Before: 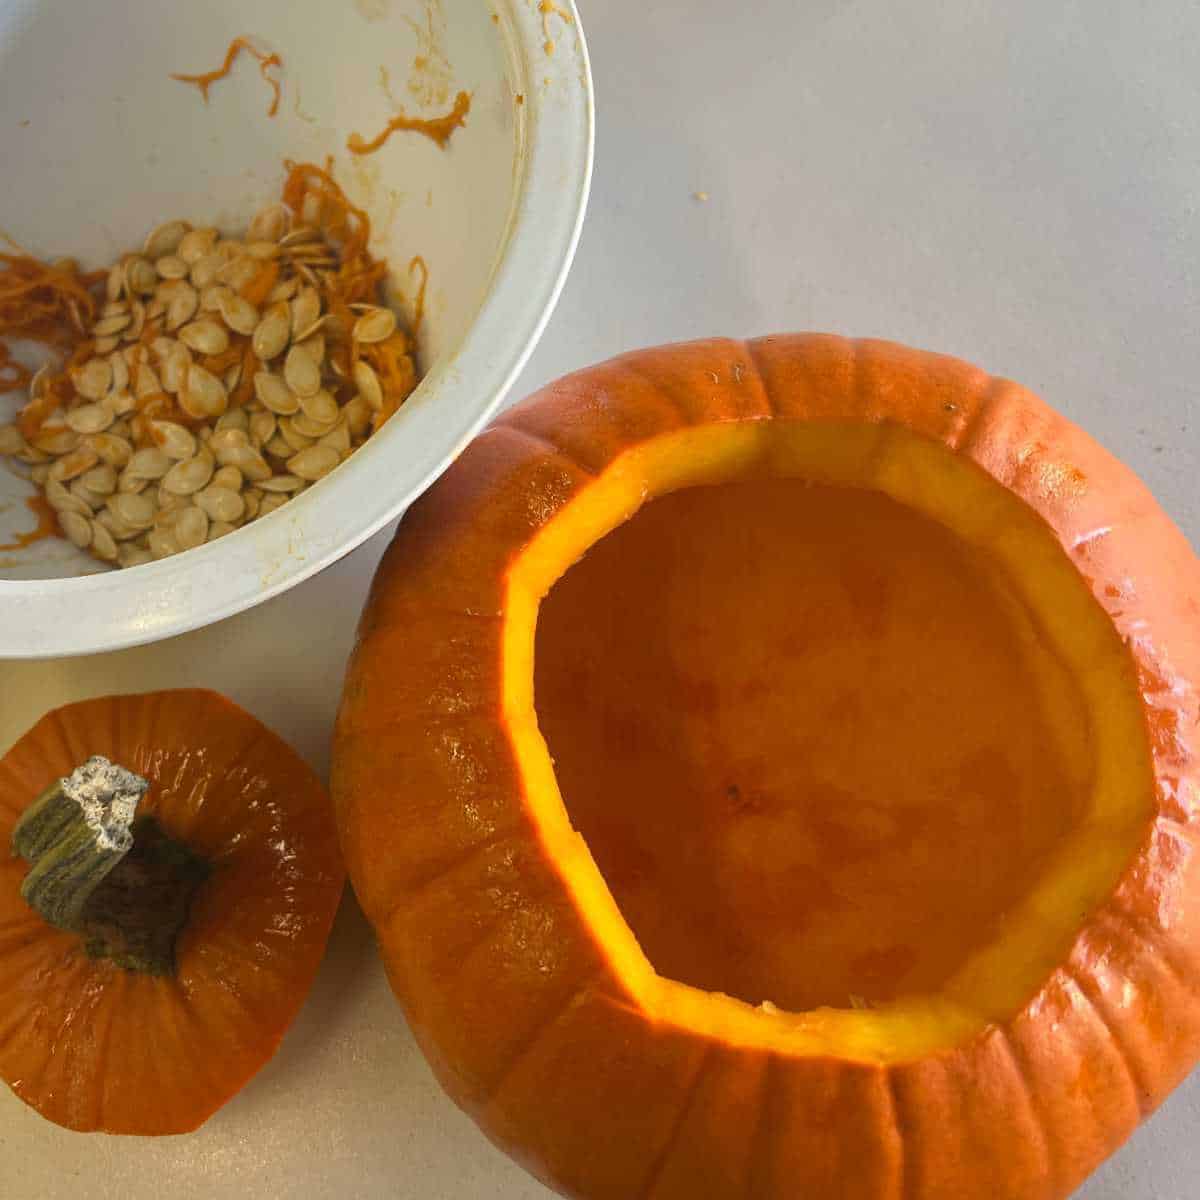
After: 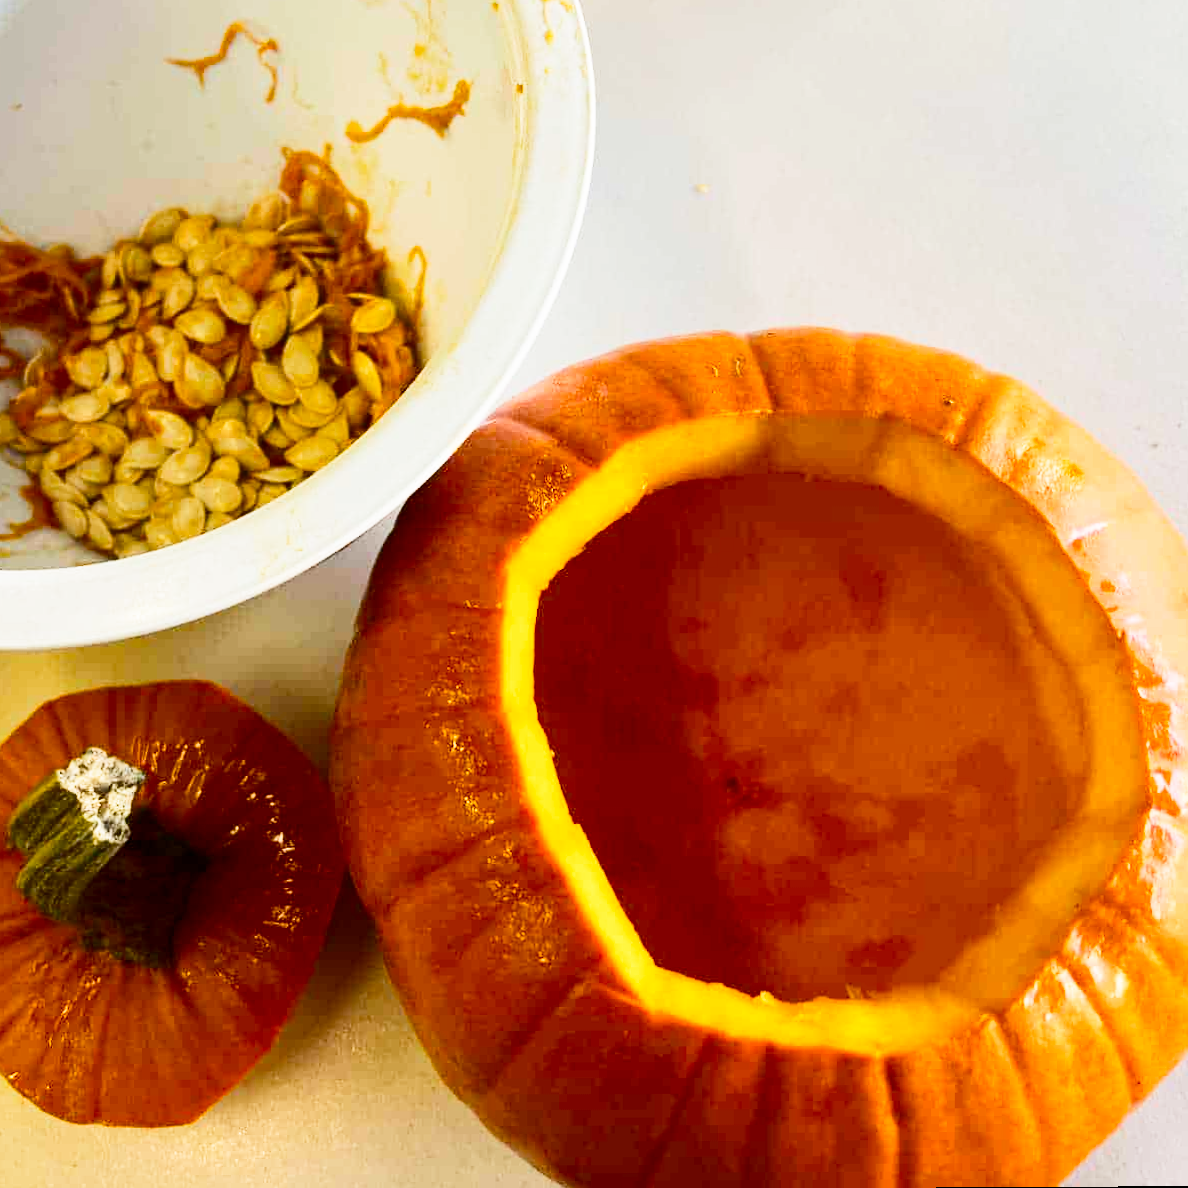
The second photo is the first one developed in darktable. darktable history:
color balance rgb: perceptual saturation grading › global saturation 20%, global vibrance 20%
contrast brightness saturation: contrast 0.28
rotate and perspective: rotation 0.174°, lens shift (vertical) 0.013, lens shift (horizontal) 0.019, shear 0.001, automatic cropping original format, crop left 0.007, crop right 0.991, crop top 0.016, crop bottom 0.997
filmic rgb: middle gray luminance 12.74%, black relative exposure -10.13 EV, white relative exposure 3.47 EV, threshold 6 EV, target black luminance 0%, hardness 5.74, latitude 44.69%, contrast 1.221, highlights saturation mix 5%, shadows ↔ highlights balance 26.78%, add noise in highlights 0, preserve chrominance no, color science v3 (2019), use custom middle-gray values true, iterations of high-quality reconstruction 0, contrast in highlights soft, enable highlight reconstruction true
